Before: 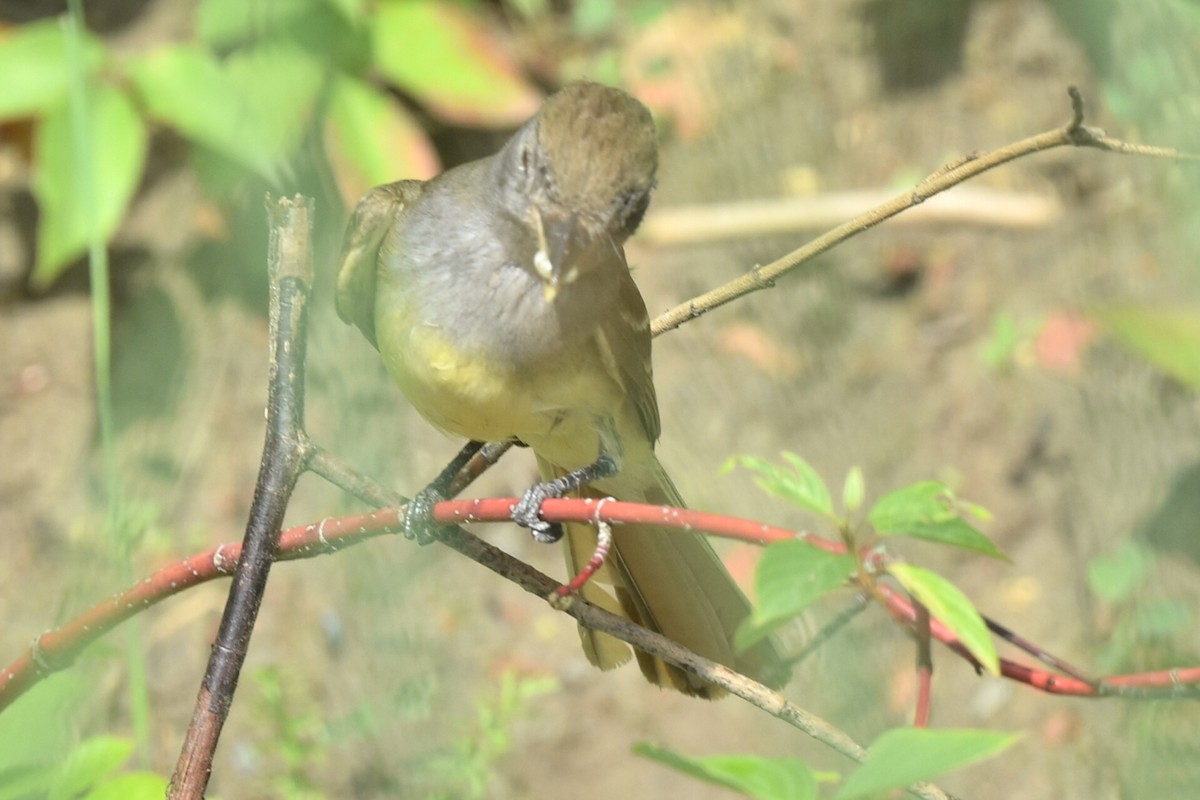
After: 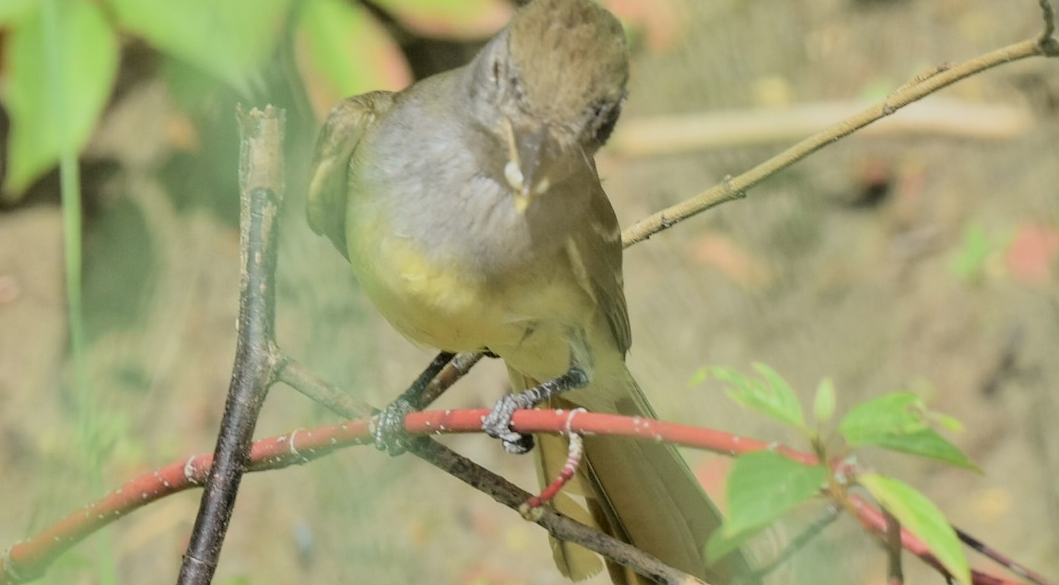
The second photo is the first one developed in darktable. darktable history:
local contrast: on, module defaults
filmic rgb: black relative exposure -6.8 EV, white relative exposure 5.86 EV, hardness 2.71, color science v6 (2022), iterations of high-quality reconstruction 0
crop and rotate: left 2.437%, top 11.21%, right 9.266%, bottom 15.631%
